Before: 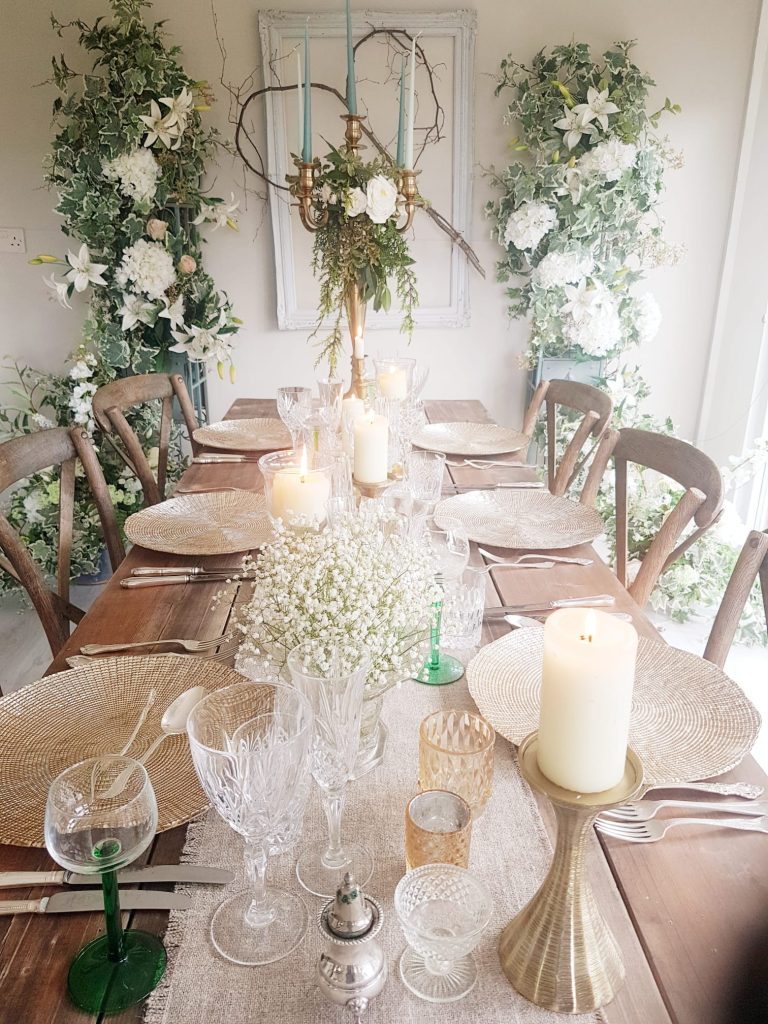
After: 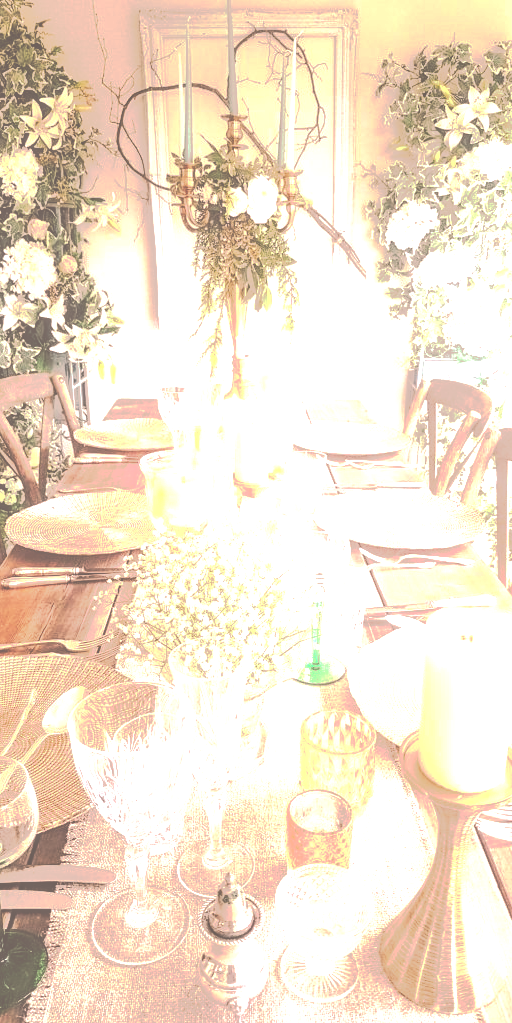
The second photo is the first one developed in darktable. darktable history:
color correction: highlights a* 11.96, highlights b* 11.58
tone curve: curves: ch0 [(0, 0) (0.003, 0.449) (0.011, 0.449) (0.025, 0.449) (0.044, 0.45) (0.069, 0.453) (0.1, 0.453) (0.136, 0.455) (0.177, 0.458) (0.224, 0.462) (0.277, 0.47) (0.335, 0.491) (0.399, 0.522) (0.468, 0.561) (0.543, 0.619) (0.623, 0.69) (0.709, 0.756) (0.801, 0.802) (0.898, 0.825) (1, 1)], preserve colors none
local contrast: highlights 55%, shadows 52%, detail 130%, midtone range 0.452
contrast brightness saturation: brightness 0.28
tone equalizer: -8 EV -0.75 EV, -7 EV -0.7 EV, -6 EV -0.6 EV, -5 EV -0.4 EV, -3 EV 0.4 EV, -2 EV 0.6 EV, -1 EV 0.7 EV, +0 EV 0.75 EV, edges refinement/feathering 500, mask exposure compensation -1.57 EV, preserve details no
crop and rotate: left 15.546%, right 17.787%
exposure: exposure 0.6 EV, compensate highlight preservation false
